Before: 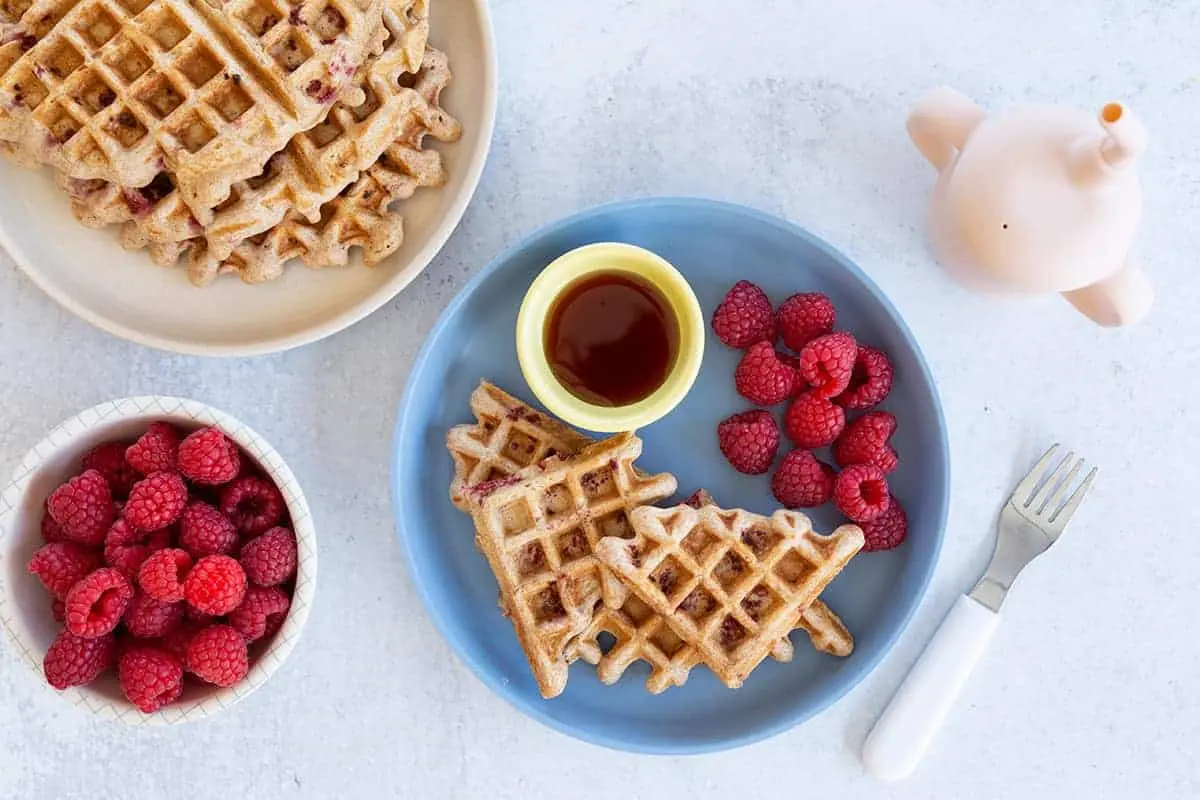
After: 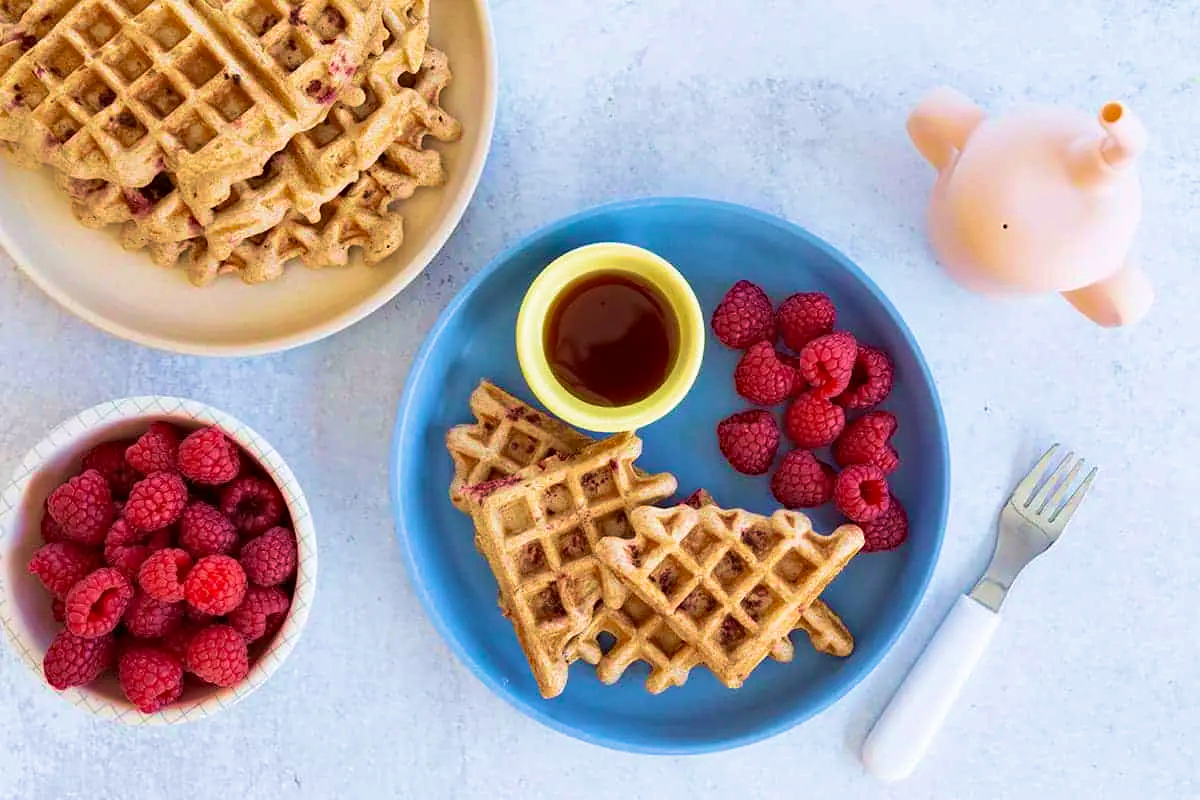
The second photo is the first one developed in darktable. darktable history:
velvia: strength 75%
haze removal: strength 0.29, distance 0.25, compatibility mode true, adaptive false
